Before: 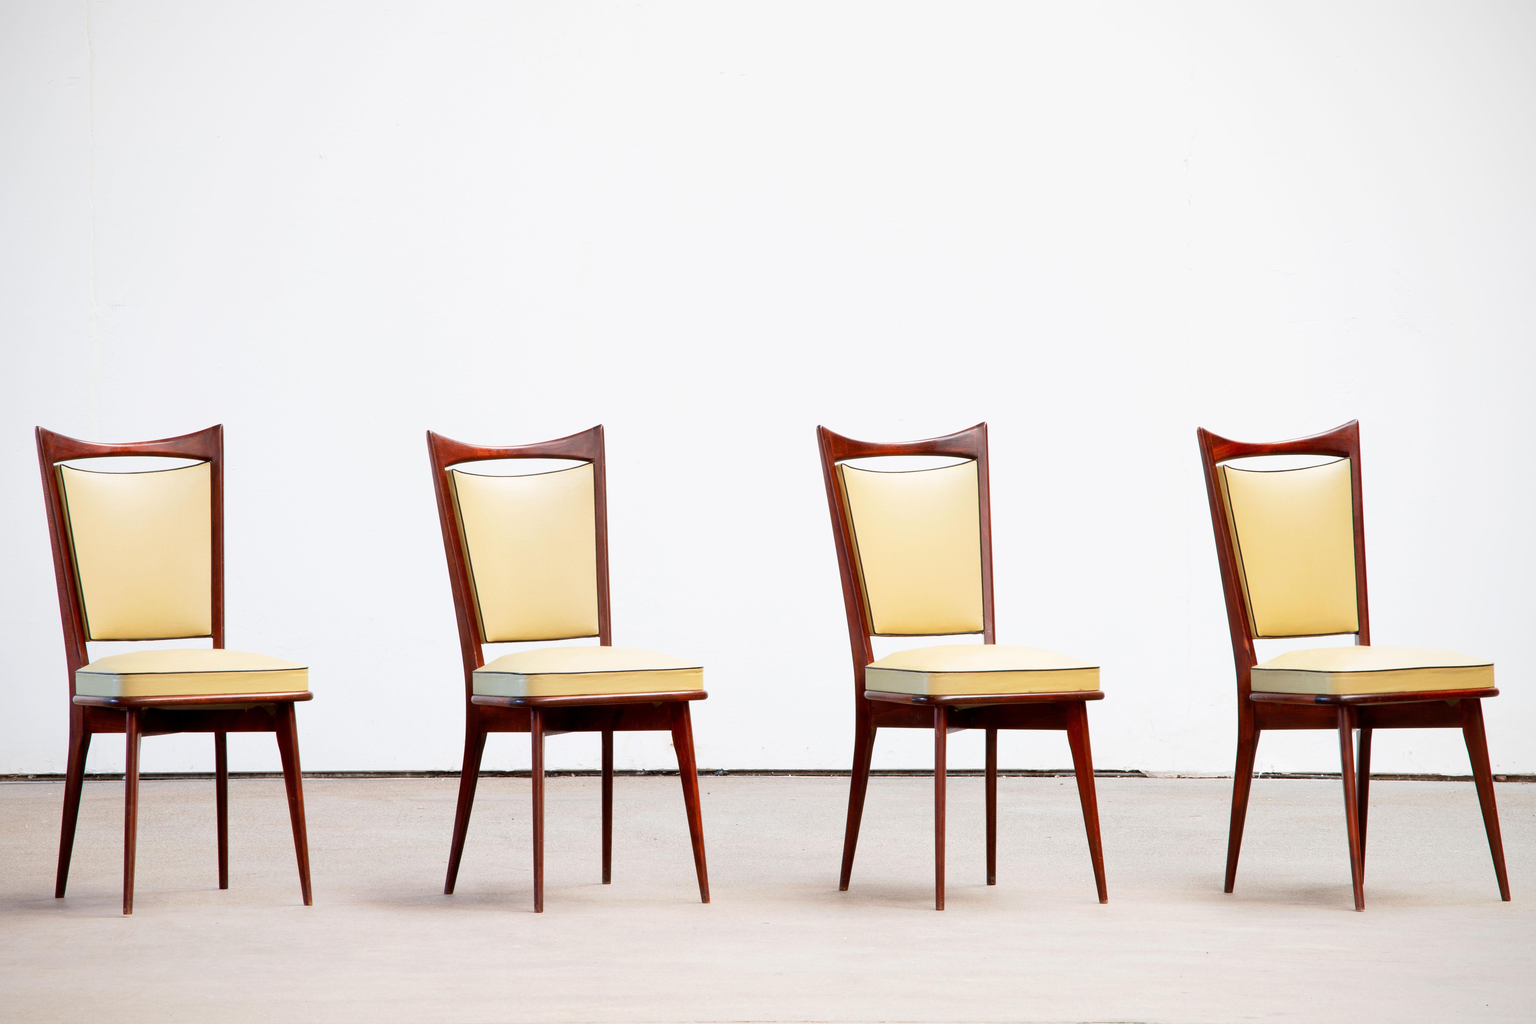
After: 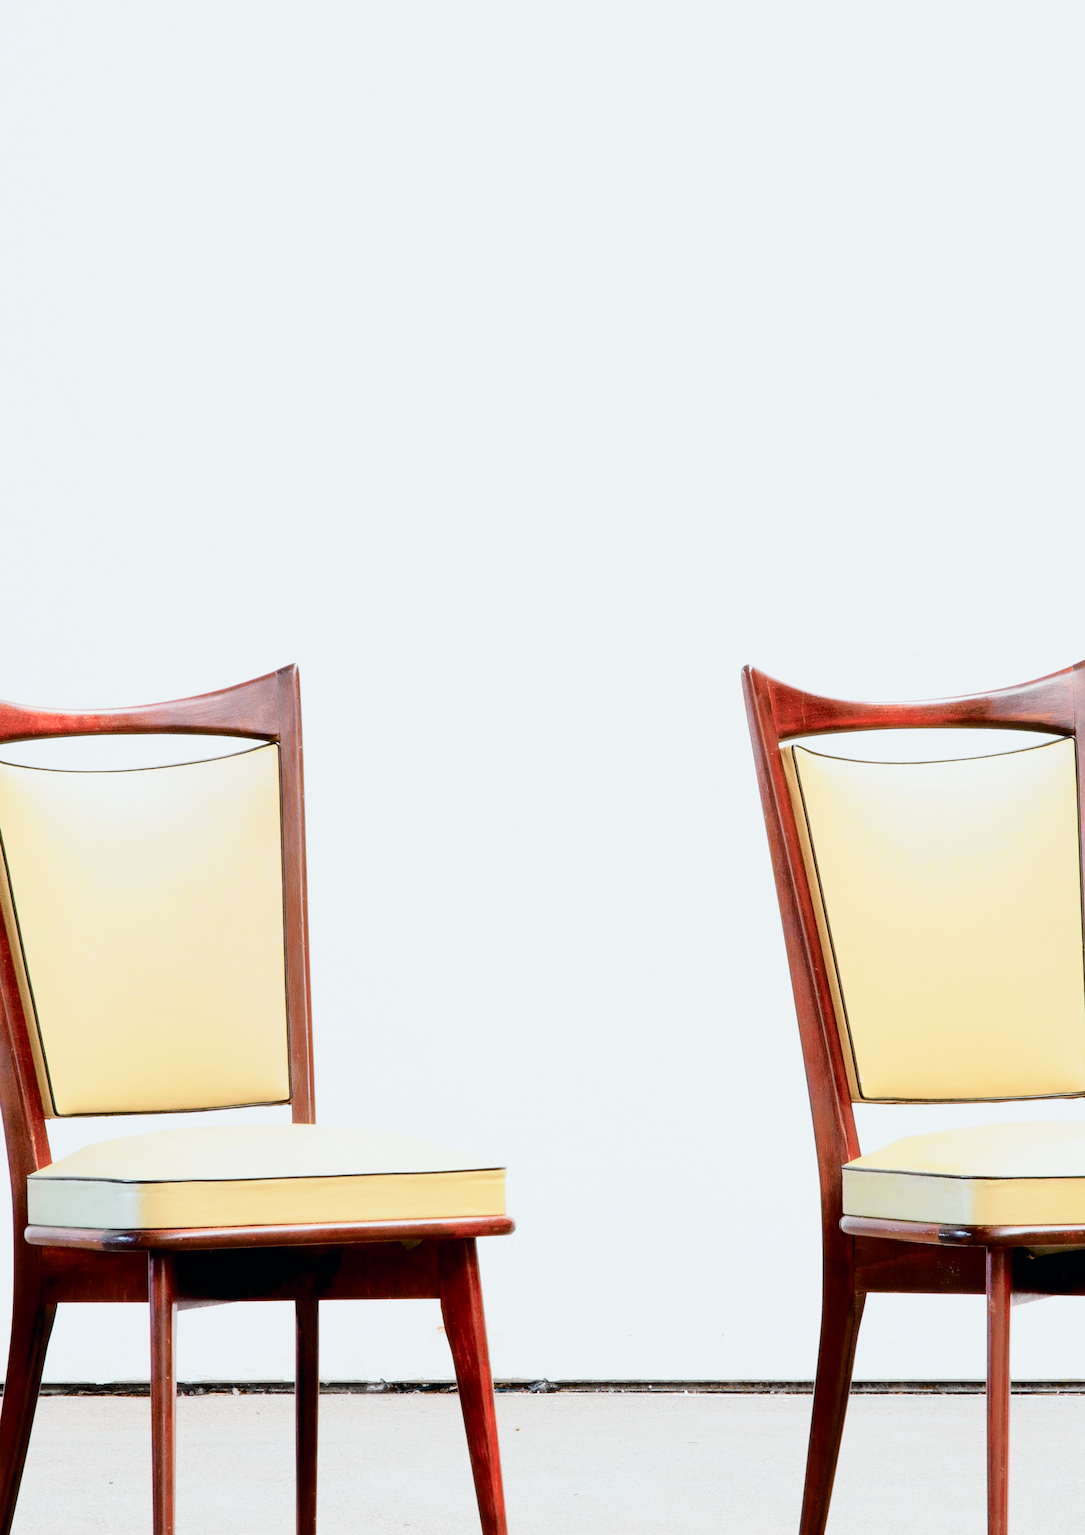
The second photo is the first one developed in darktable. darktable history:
filmic rgb: black relative exposure -7.65 EV, white relative exposure 4.56 EV, hardness 3.61
crop and rotate: left 29.935%, top 10.251%, right 36.015%, bottom 17.471%
exposure: exposure 0.918 EV, compensate exposure bias true, compensate highlight preservation false
tone curve: curves: ch0 [(0, 0) (0.081, 0.044) (0.185, 0.13) (0.283, 0.238) (0.416, 0.449) (0.495, 0.524) (0.686, 0.743) (0.826, 0.865) (0.978, 0.988)]; ch1 [(0, 0) (0.147, 0.166) (0.321, 0.362) (0.371, 0.402) (0.423, 0.442) (0.479, 0.472) (0.505, 0.497) (0.521, 0.506) (0.551, 0.537) (0.586, 0.574) (0.625, 0.618) (0.68, 0.681) (1, 1)]; ch2 [(0, 0) (0.346, 0.362) (0.404, 0.427) (0.502, 0.495) (0.531, 0.513) (0.547, 0.533) (0.582, 0.596) (0.629, 0.631) (0.717, 0.678) (1, 1)], color space Lab, independent channels, preserve colors none
